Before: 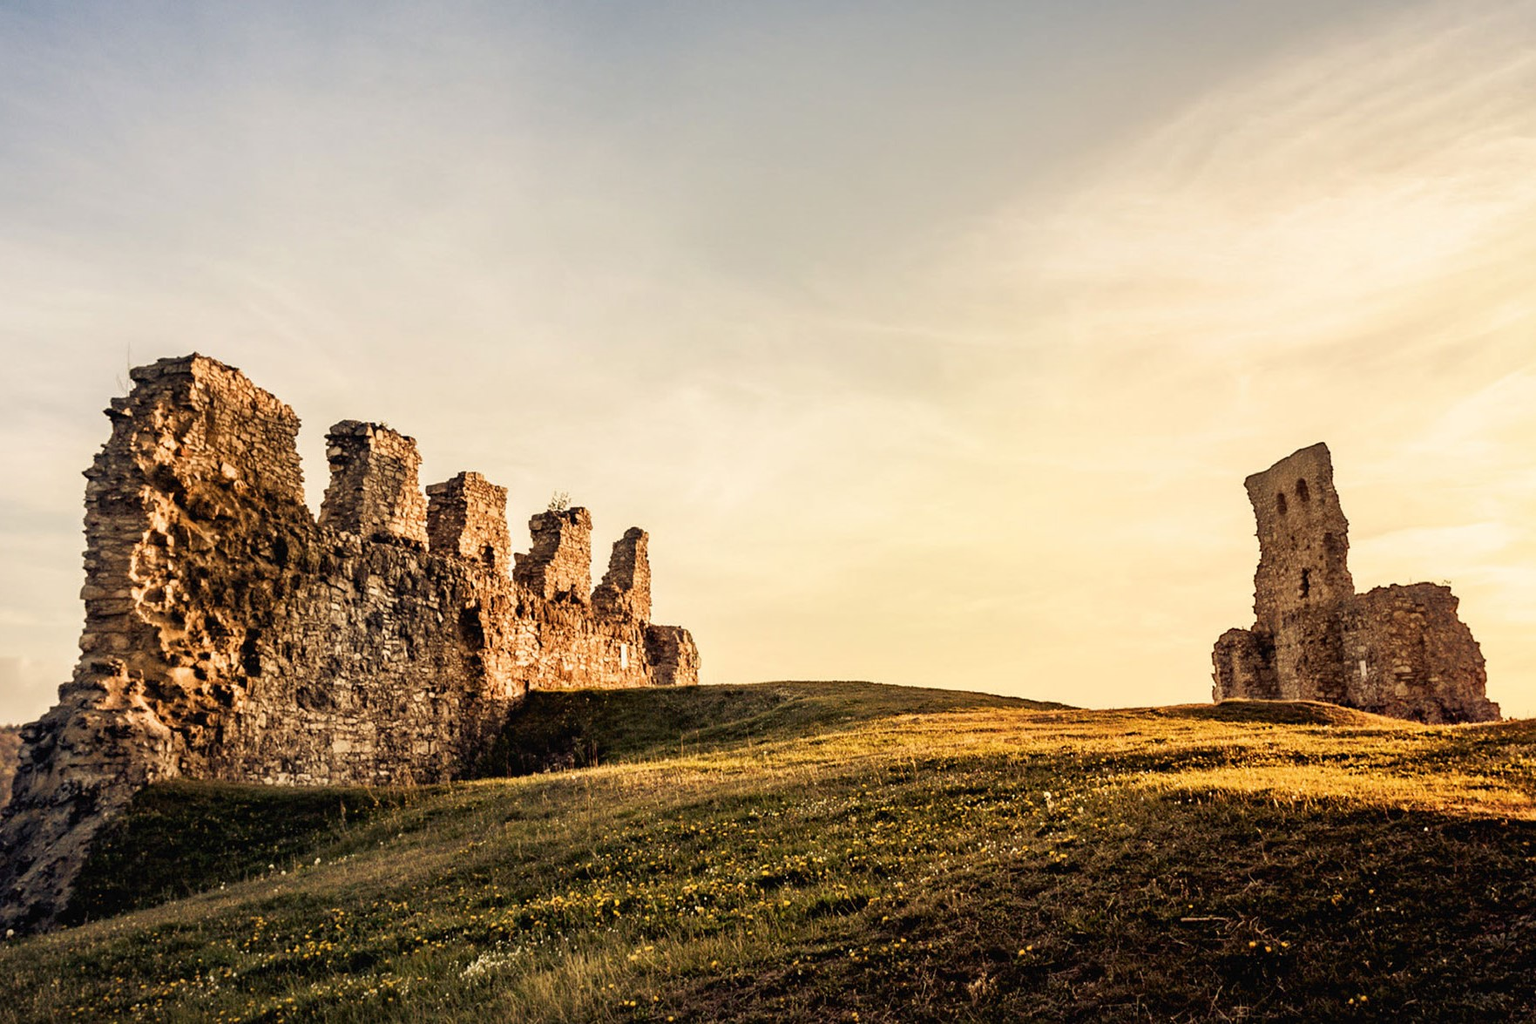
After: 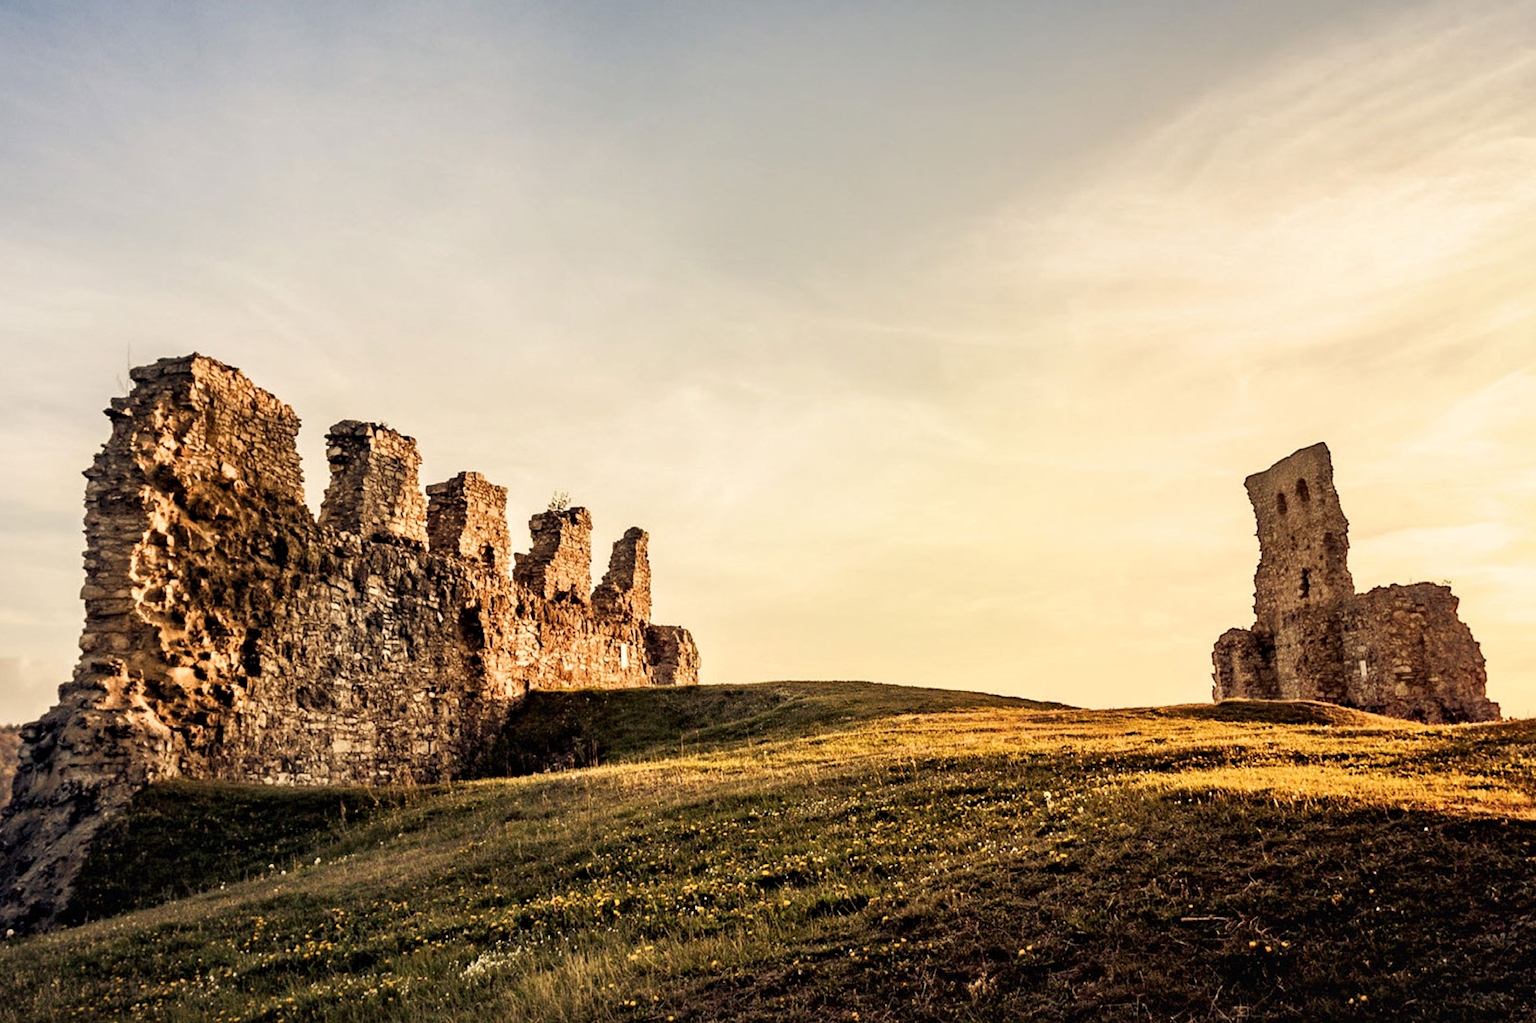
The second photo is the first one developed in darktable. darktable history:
contrast equalizer "[local contrast]": y [[0.509, 0.517, 0.523, 0.523, 0.517, 0.509], [0.5 ×6], [0.5 ×6], [0 ×6], [0 ×6]]
